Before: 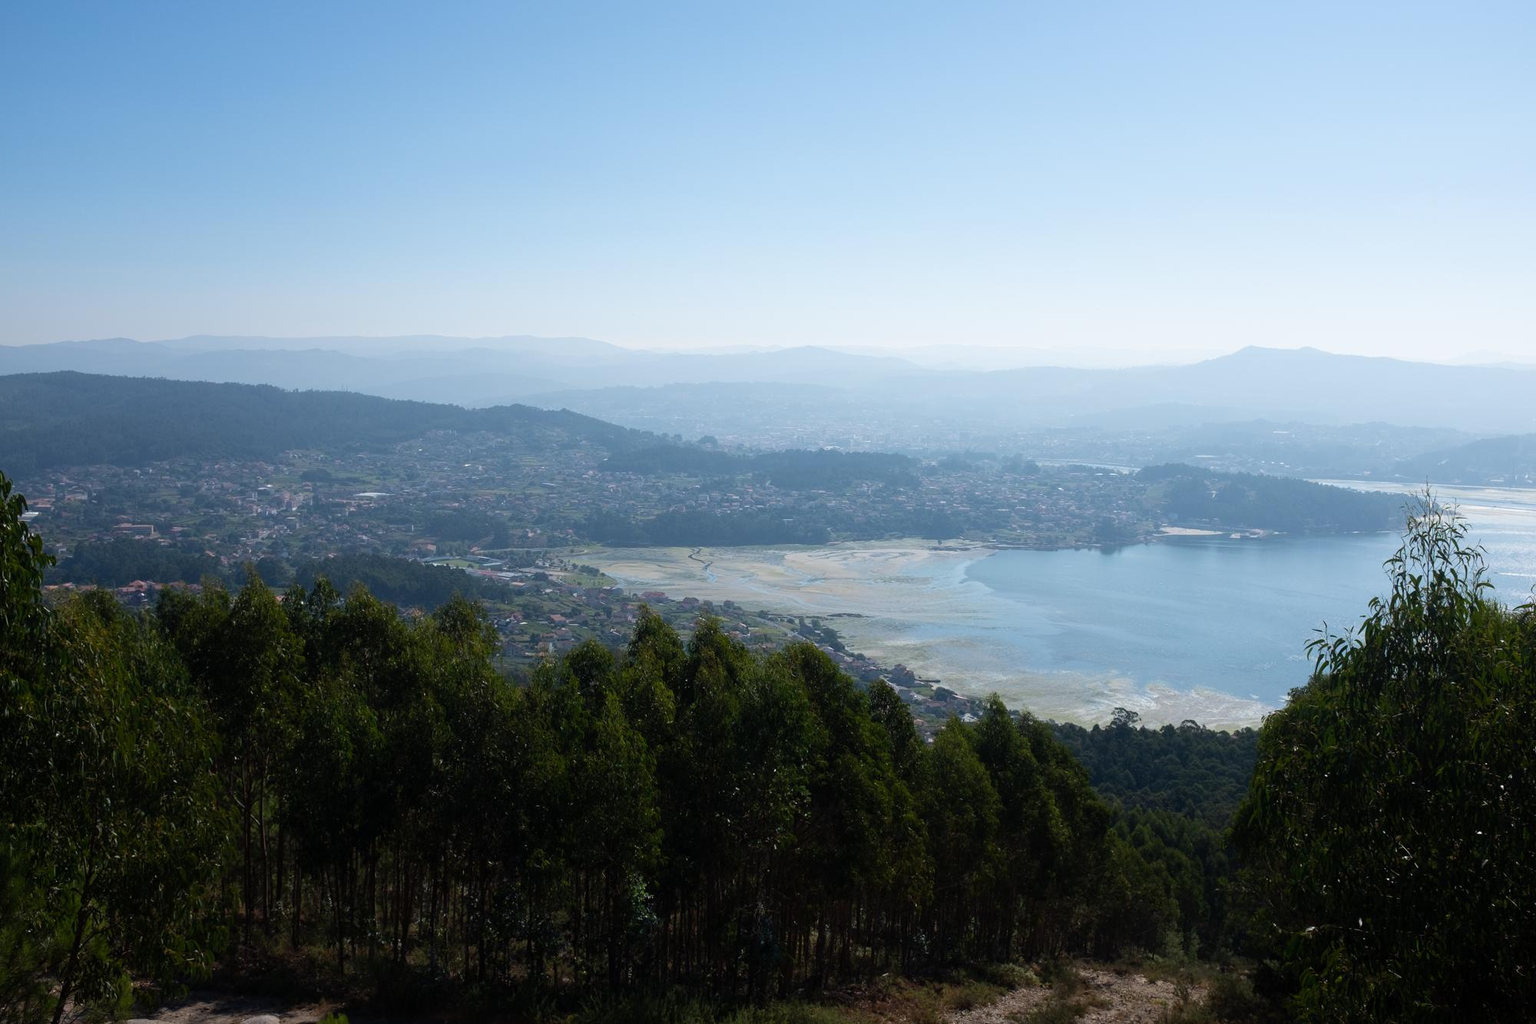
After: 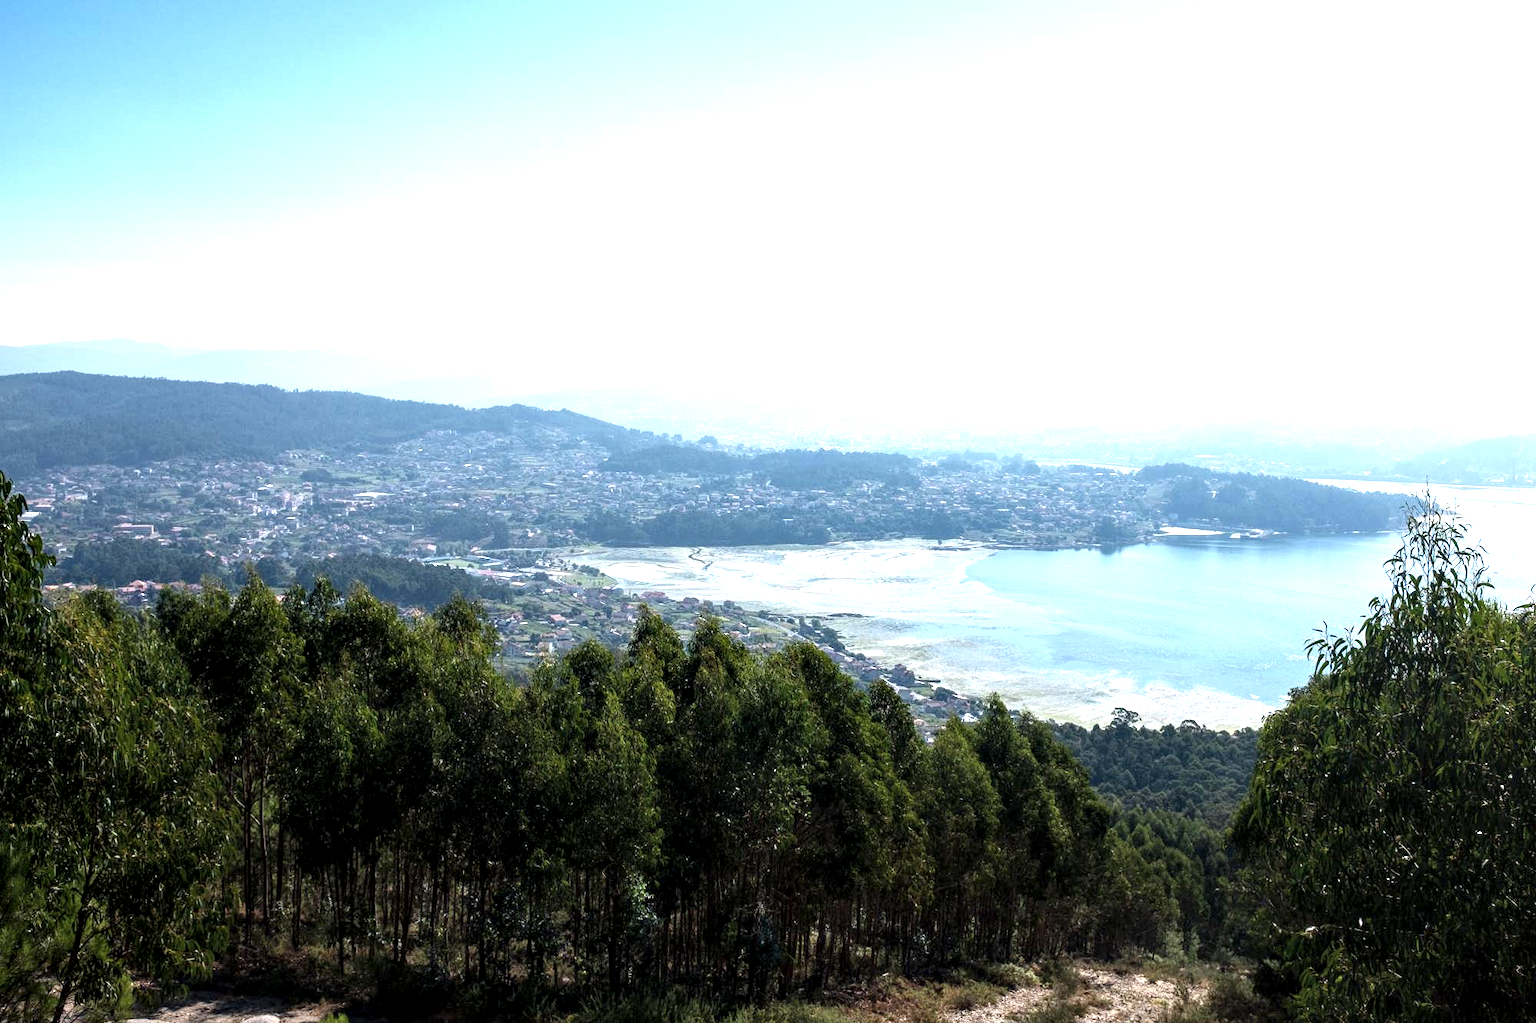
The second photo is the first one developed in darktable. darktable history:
local contrast: highlights 65%, shadows 54%, detail 169%, midtone range 0.514
exposure: exposure 1.2 EV, compensate highlight preservation false
